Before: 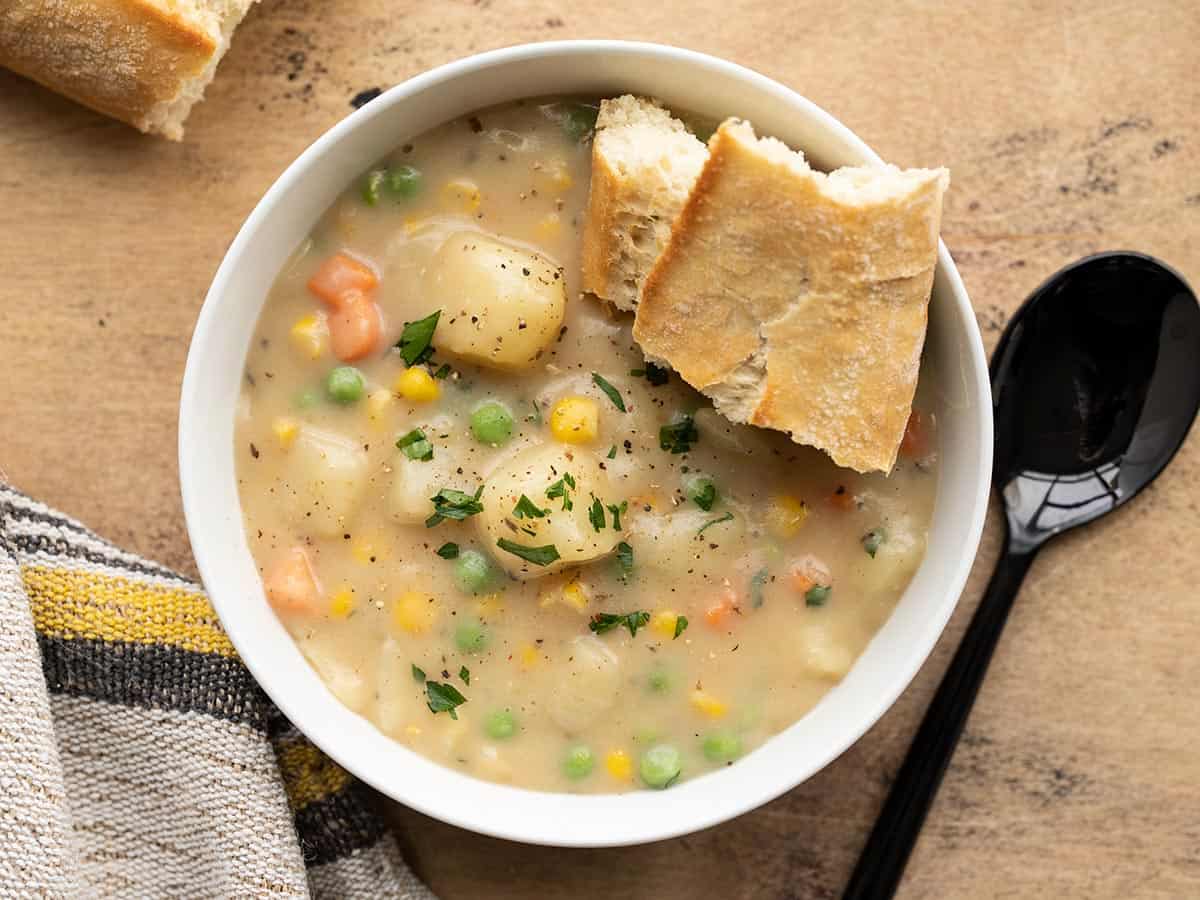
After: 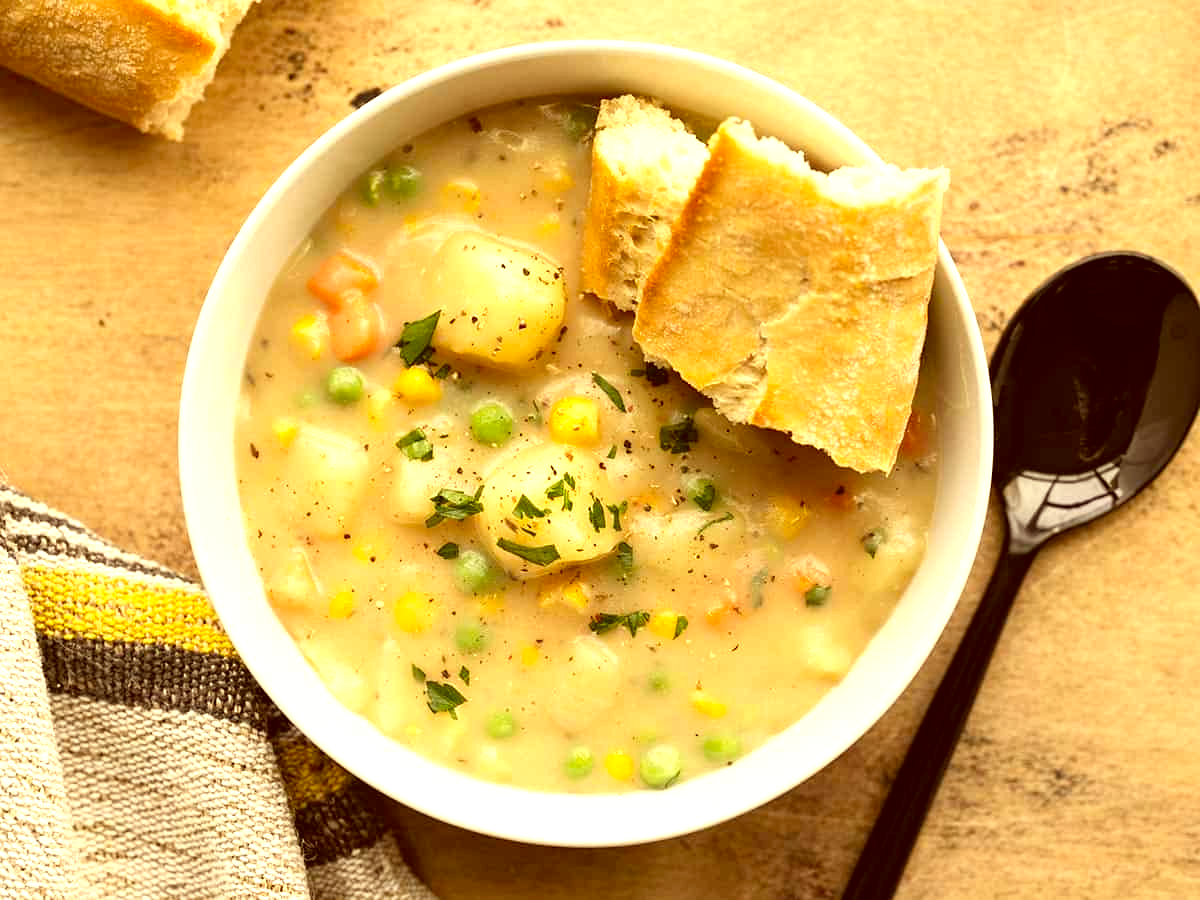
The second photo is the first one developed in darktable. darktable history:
exposure: black level correction 0, exposure 0.68 EV, compensate exposure bias true, compensate highlight preservation false
color correction: highlights a* 1.12, highlights b* 24.26, shadows a* 15.58, shadows b* 24.26
